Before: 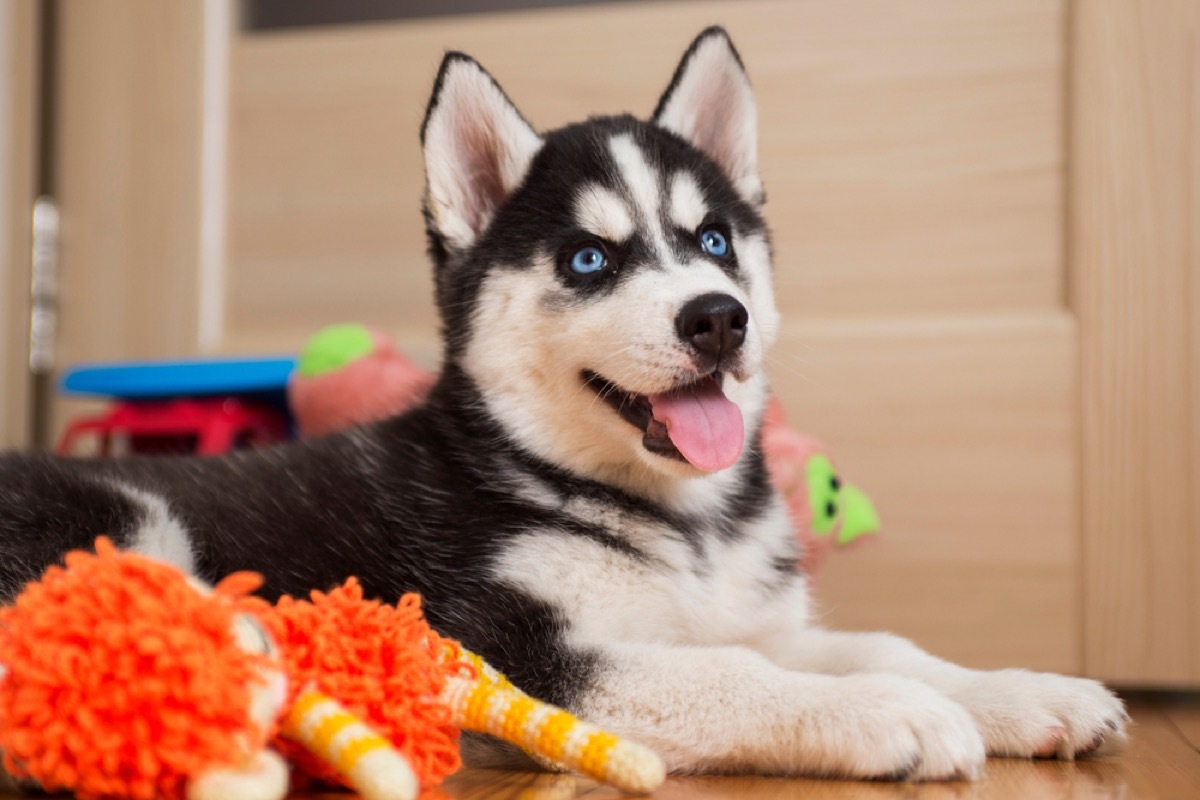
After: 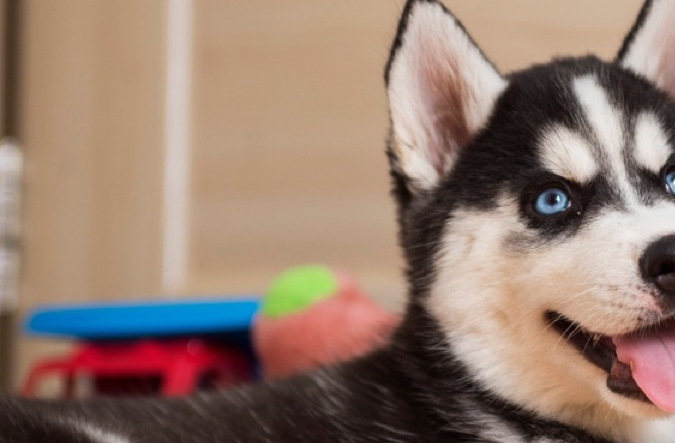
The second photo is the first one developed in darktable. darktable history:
crop and rotate: left 3.049%, top 7.576%, right 40.637%, bottom 36.987%
